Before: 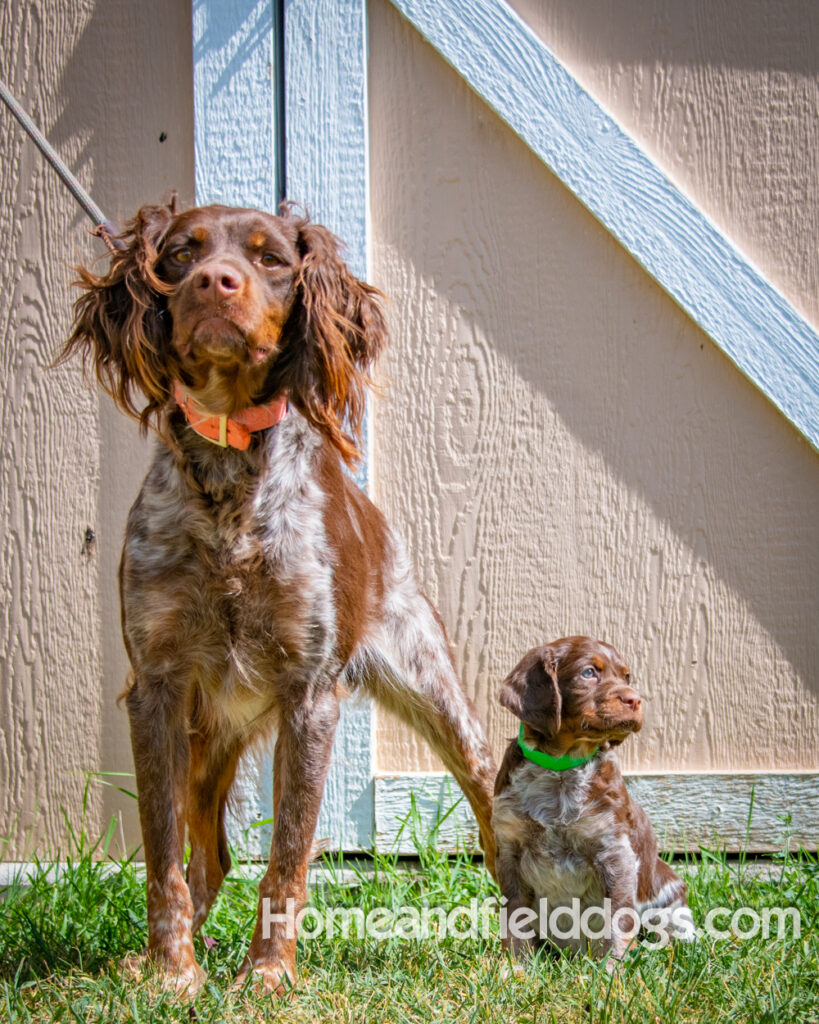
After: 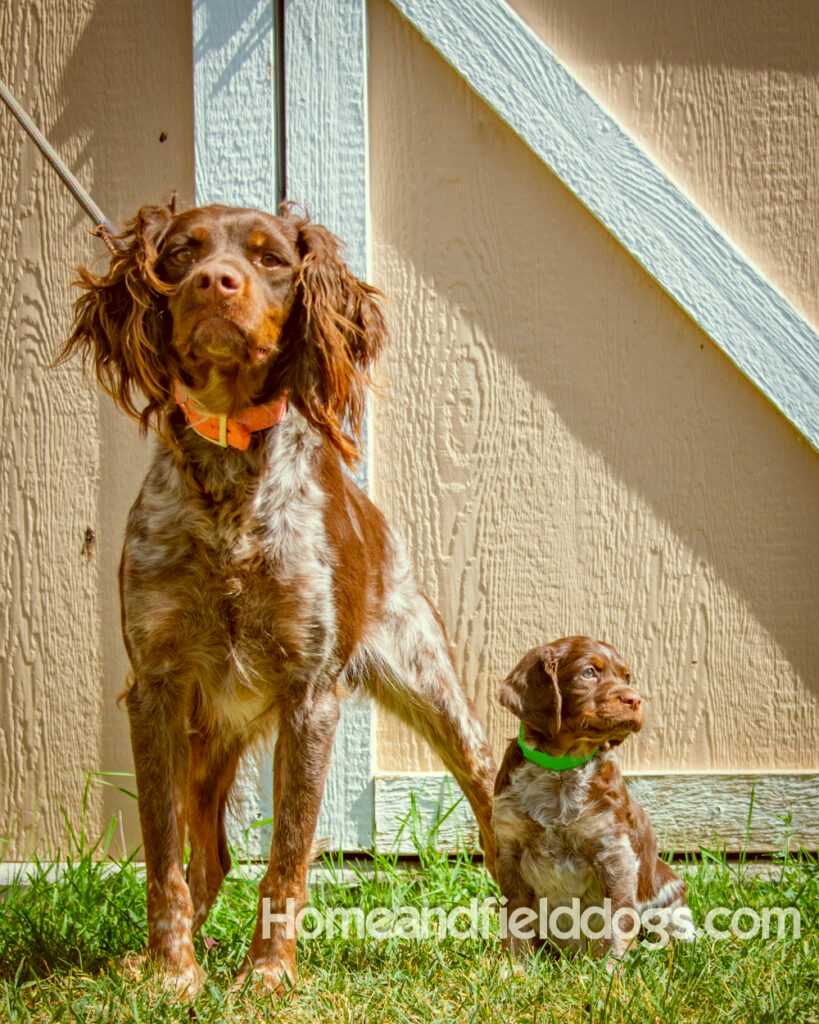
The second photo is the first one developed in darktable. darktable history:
color correction: highlights a* -5.45, highlights b* 9.8, shadows a* 9.21, shadows b* 24.37
